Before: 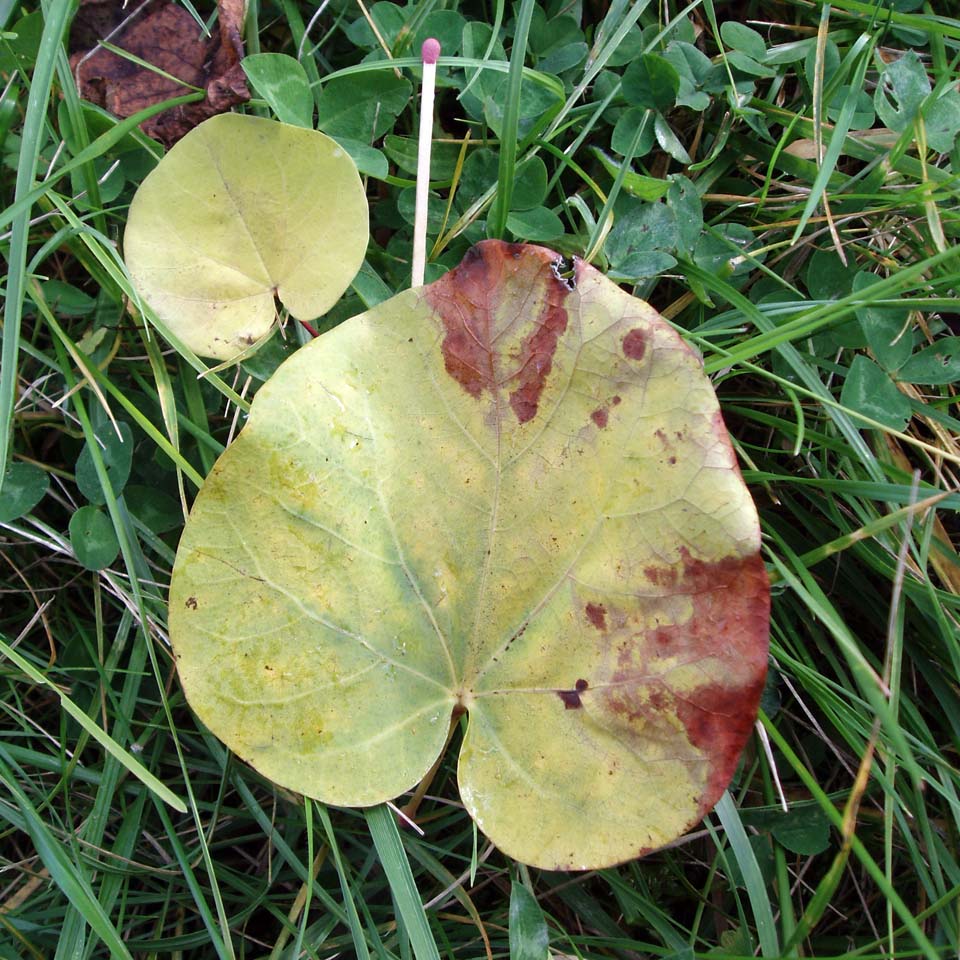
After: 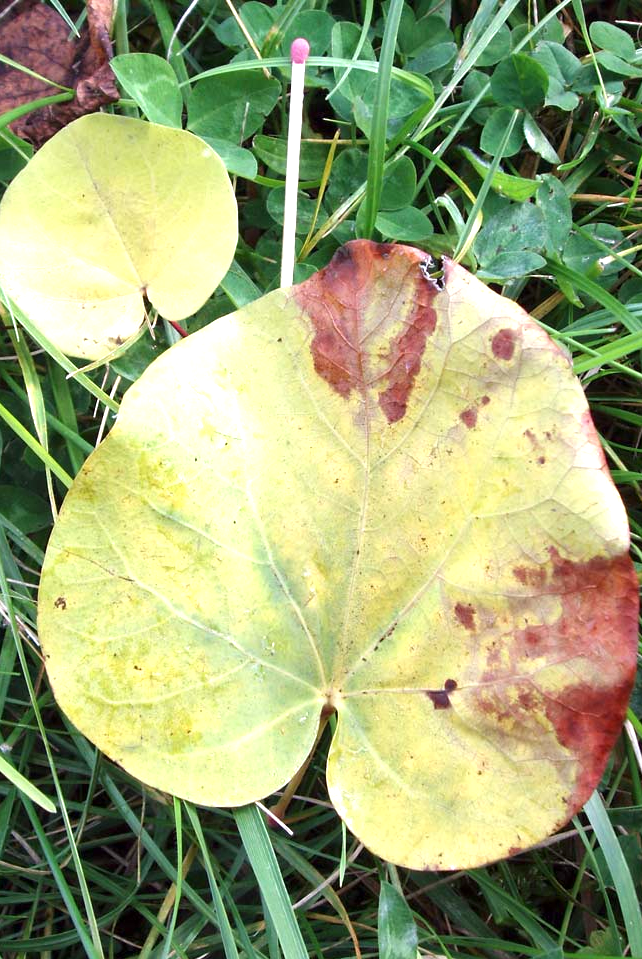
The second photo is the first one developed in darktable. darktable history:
crop and rotate: left 13.65%, right 19.437%
exposure: exposure 0.778 EV, compensate highlight preservation false
